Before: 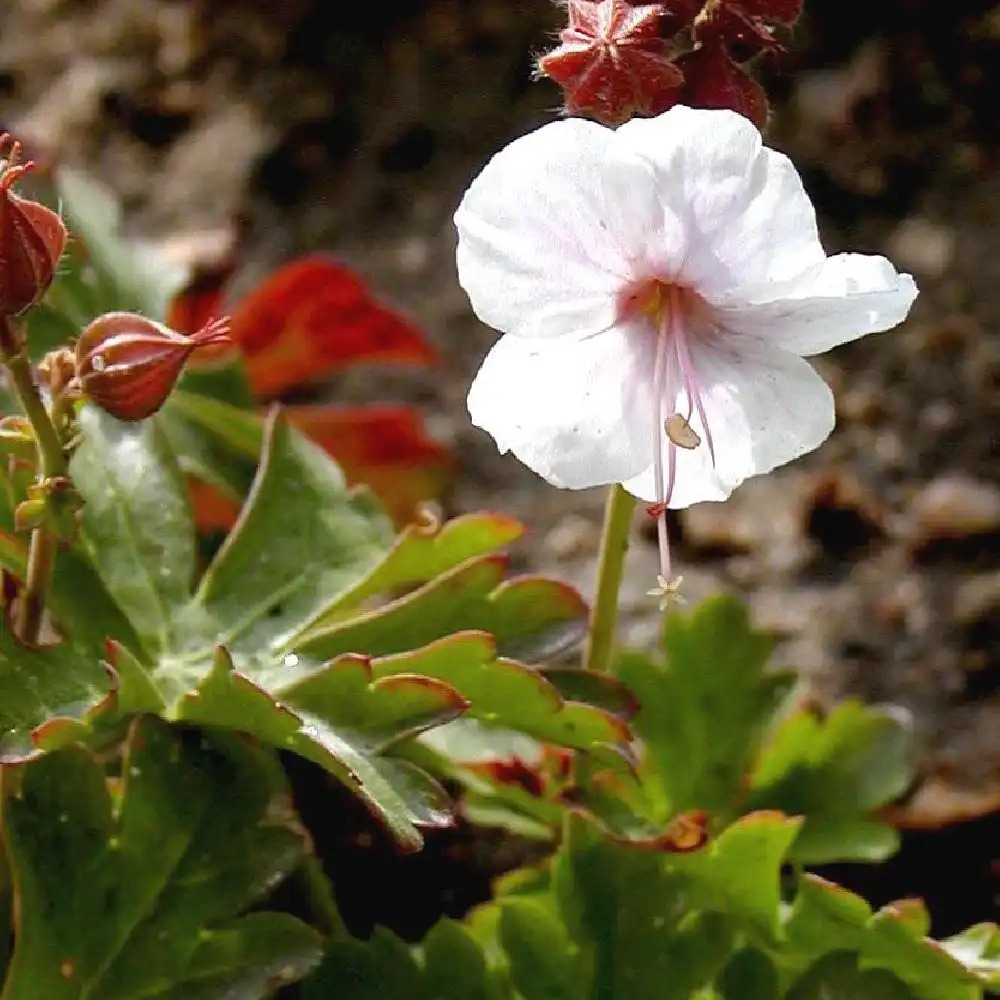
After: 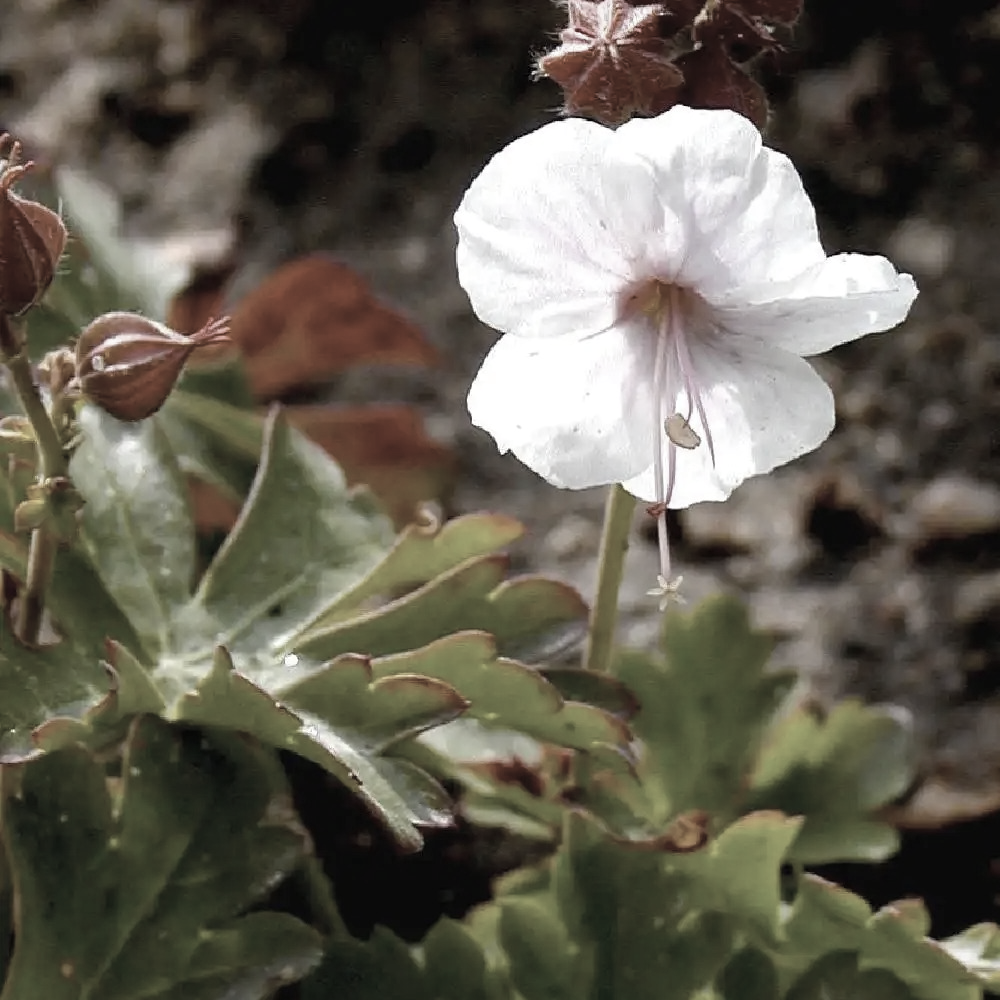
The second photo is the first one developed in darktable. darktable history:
color balance rgb: global offset › hue 172.18°, linear chroma grading › global chroma 15.24%, perceptual saturation grading › global saturation 10.39%
tone equalizer: edges refinement/feathering 500, mask exposure compensation -1.57 EV, preserve details no
color correction: highlights b* -0.023, saturation 0.318
